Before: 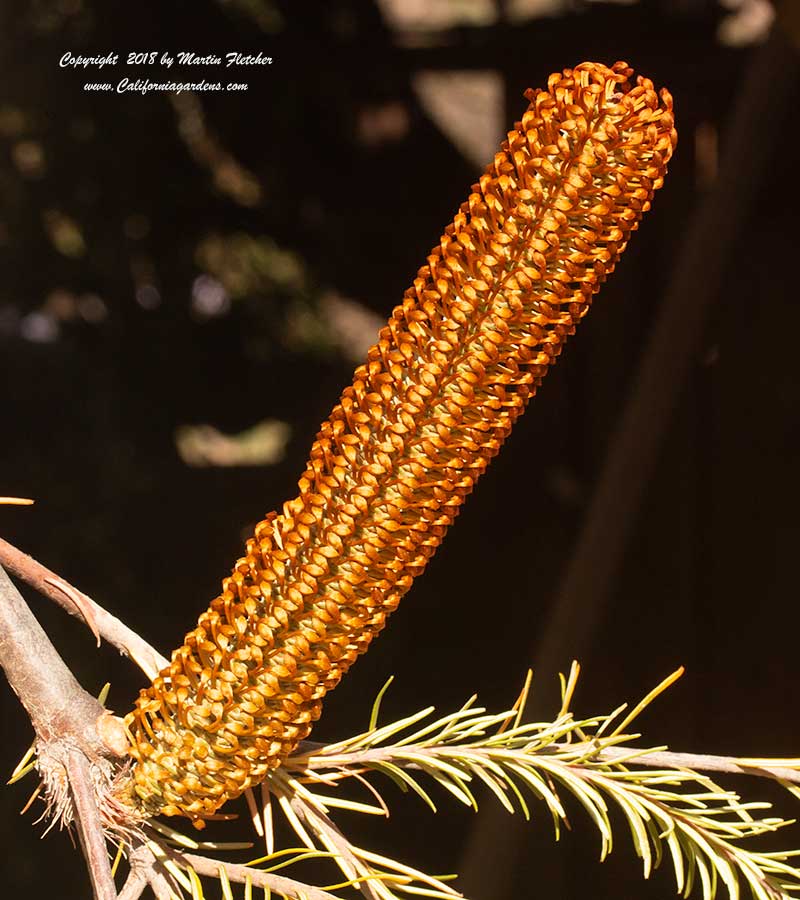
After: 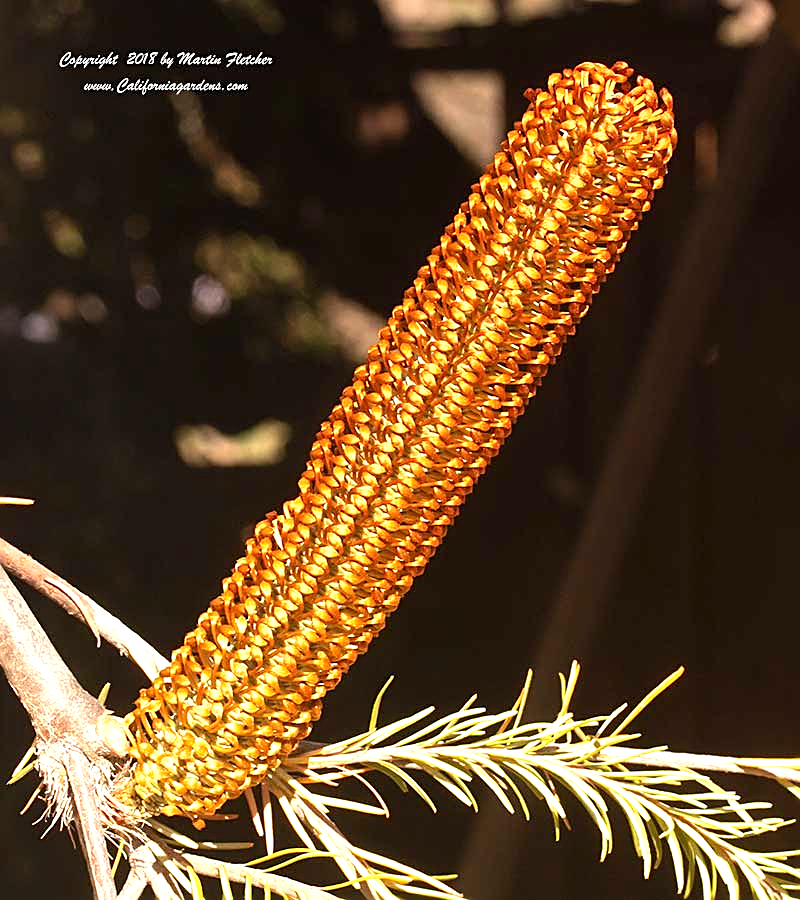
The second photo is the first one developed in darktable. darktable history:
sharpen: on, module defaults
tone equalizer: edges refinement/feathering 500, mask exposure compensation -1.57 EV, preserve details no
exposure: black level correction 0, exposure 0.691 EV, compensate exposure bias true, compensate highlight preservation false
